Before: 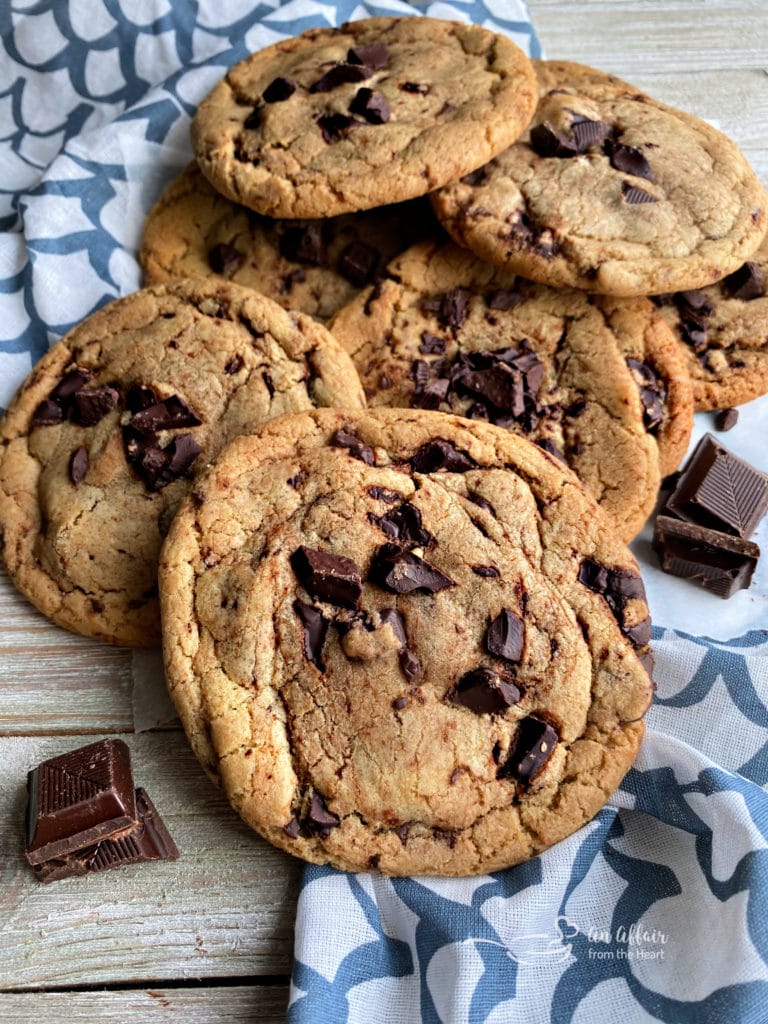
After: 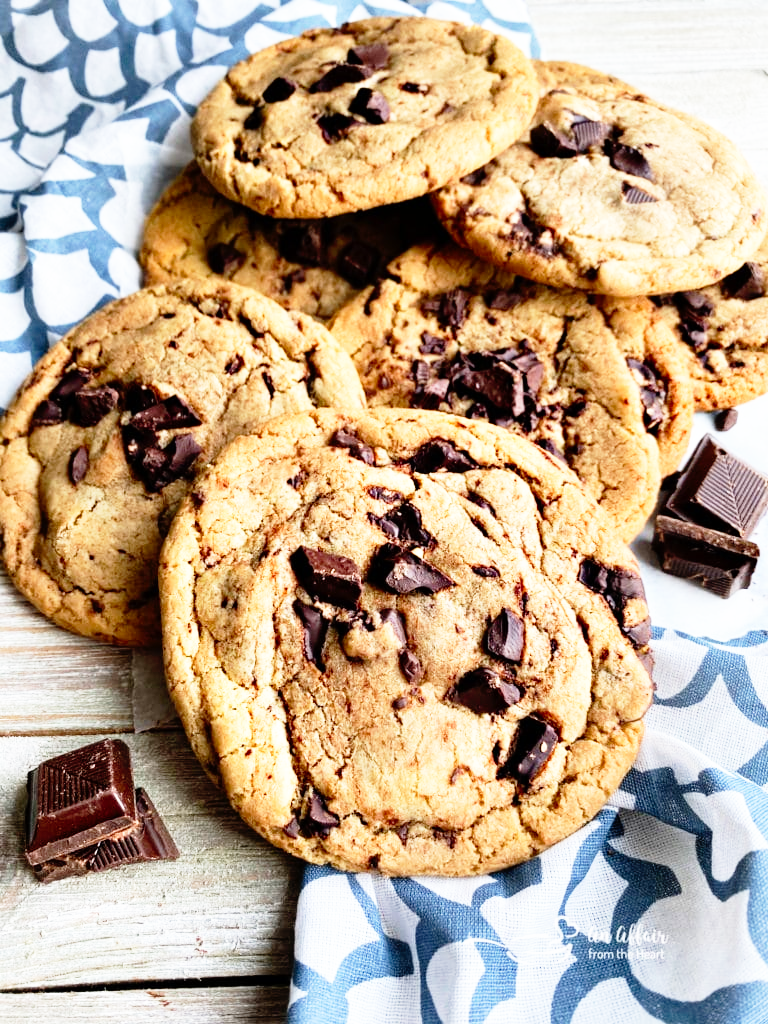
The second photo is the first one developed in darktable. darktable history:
base curve: curves: ch0 [(0, 0) (0.012, 0.01) (0.073, 0.168) (0.31, 0.711) (0.645, 0.957) (1, 1)], preserve colors none
white balance: emerald 1
